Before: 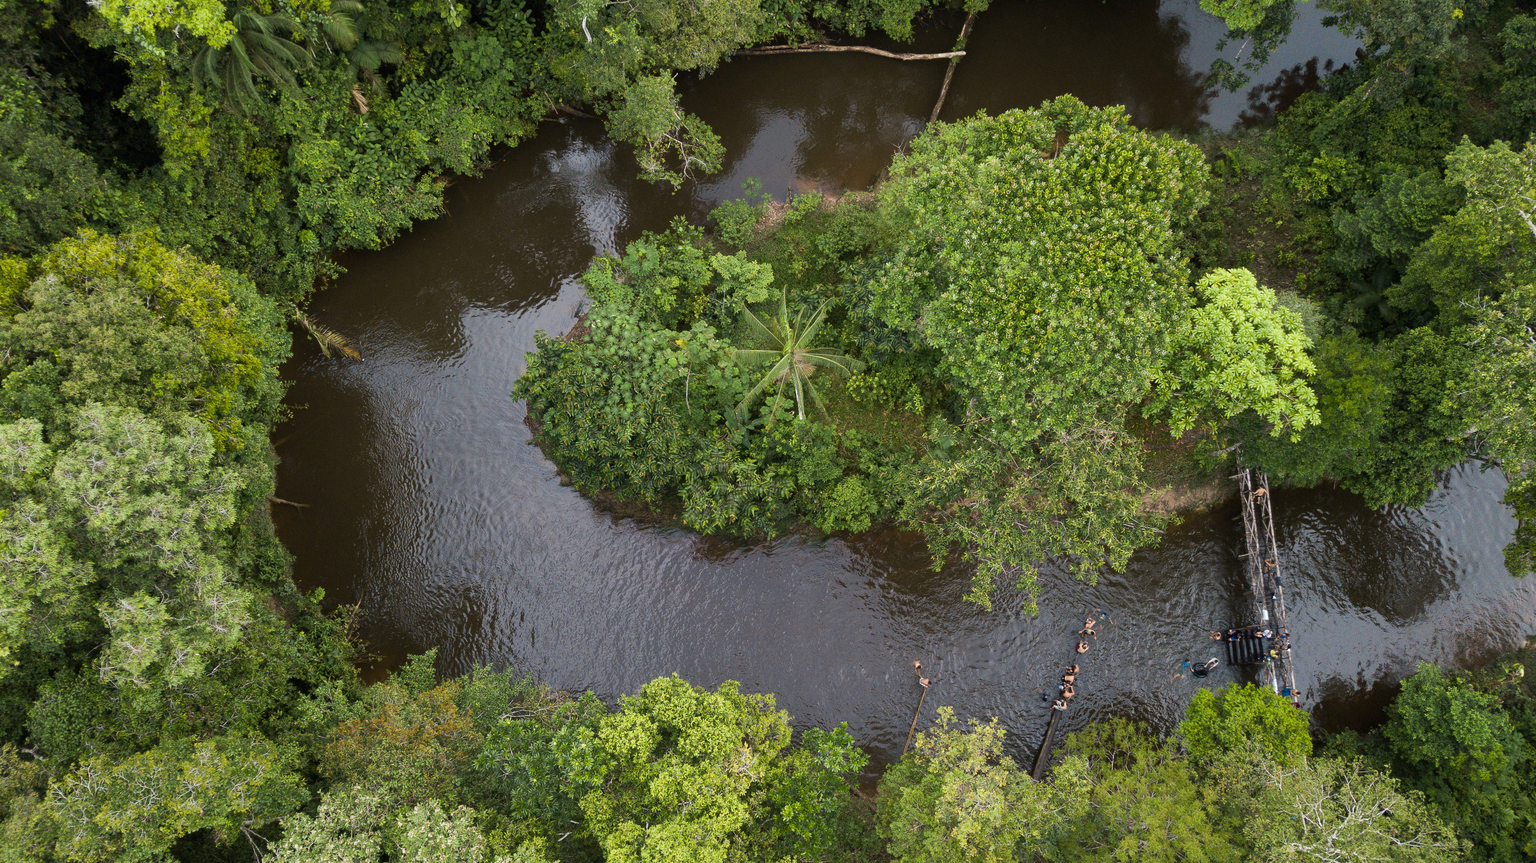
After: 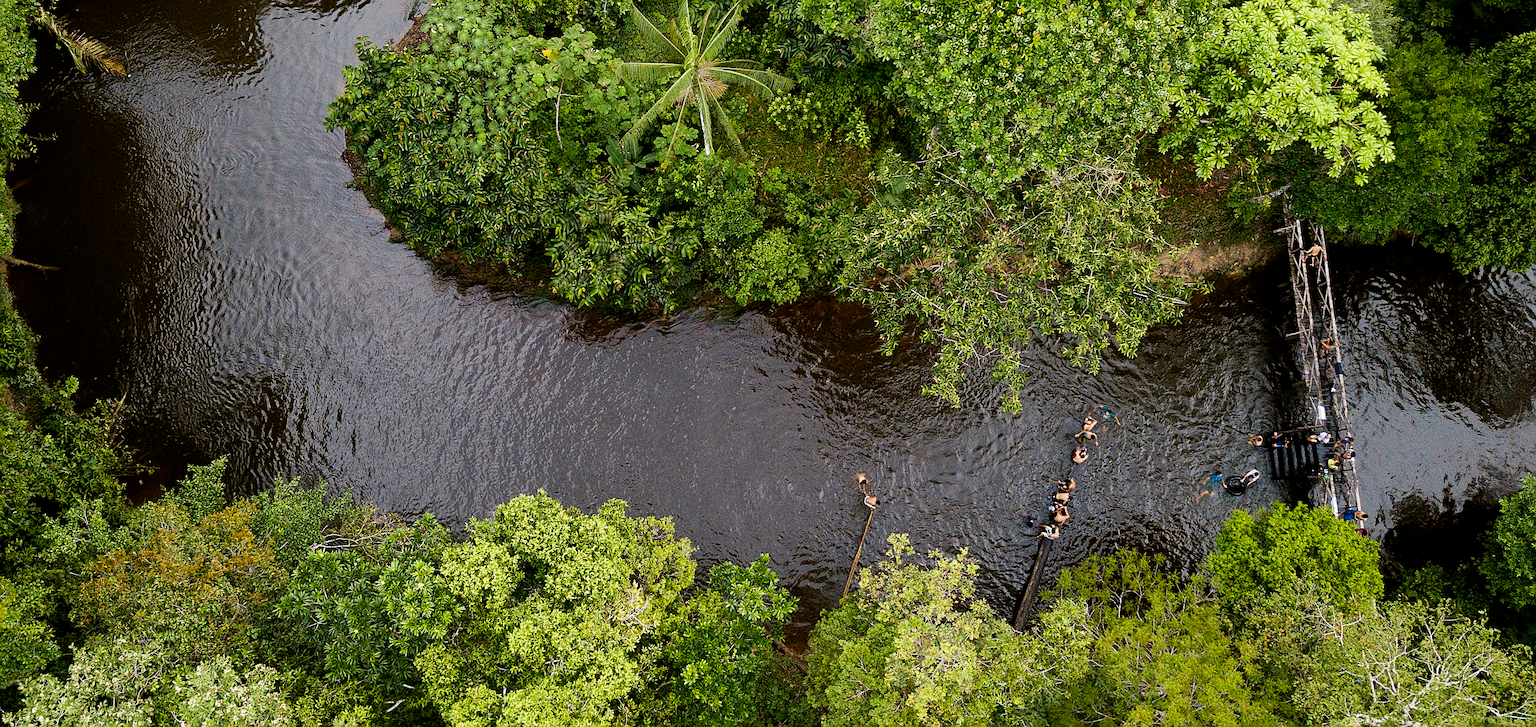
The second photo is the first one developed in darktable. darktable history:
crop and rotate: left 17.299%, top 35.115%, right 7.015%, bottom 1.024%
sharpen: on, module defaults
filmic rgb: black relative exposure -6.3 EV, white relative exposure 2.8 EV, threshold 3 EV, target black luminance 0%, hardness 4.6, latitude 67.35%, contrast 1.292, shadows ↔ highlights balance -3.5%, preserve chrominance no, color science v4 (2020), contrast in shadows soft, enable highlight reconstruction true
color balance: mode lift, gamma, gain (sRGB), lift [1, 0.99, 1.01, 0.992], gamma [1, 1.037, 0.974, 0.963]
